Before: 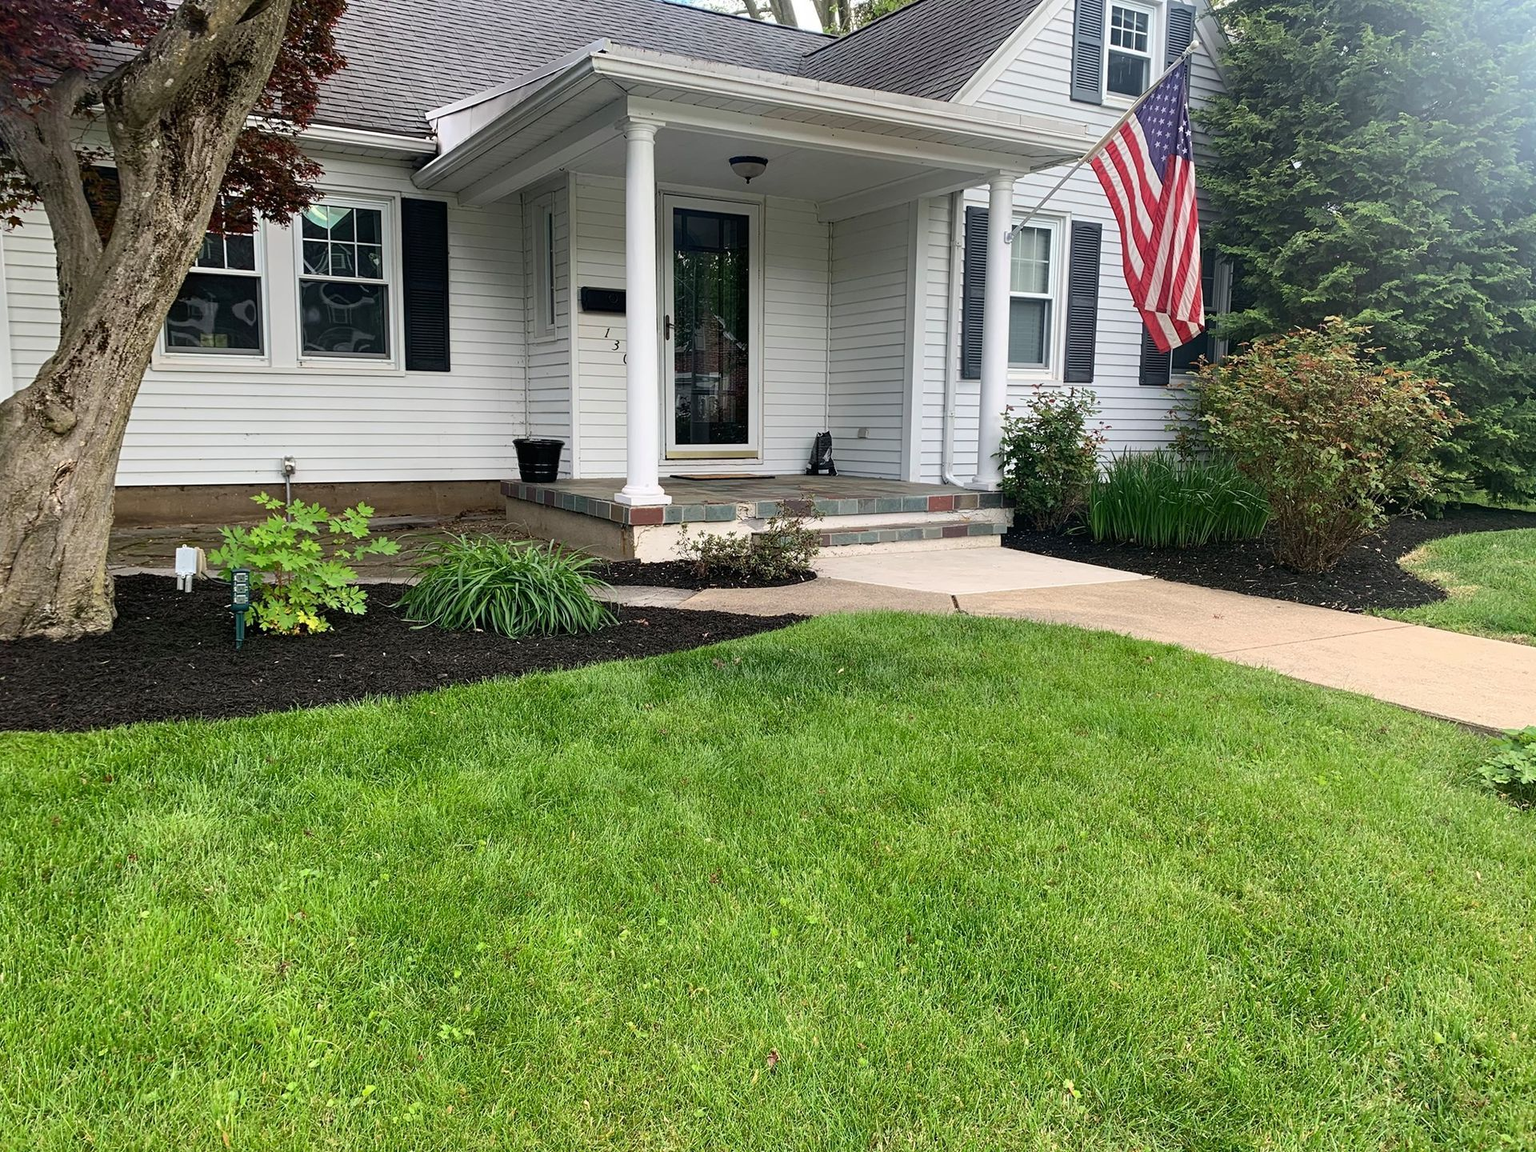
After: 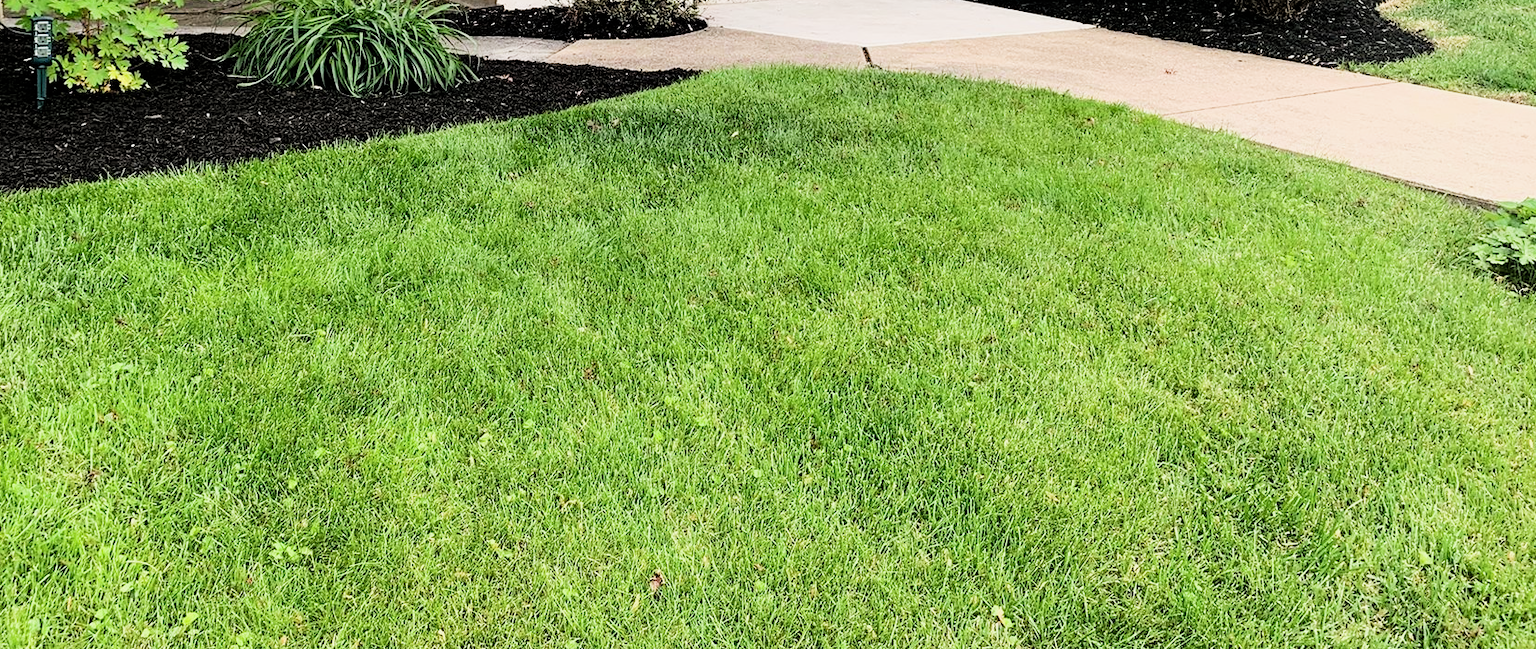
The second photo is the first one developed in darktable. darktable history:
exposure: black level correction 0, exposure 0.5 EV, compensate highlight preservation false
haze removal: compatibility mode true, adaptive false
filmic rgb: black relative exposure -5 EV, hardness 2.88, contrast 1.4, highlights saturation mix -30%
crop and rotate: left 13.306%, top 48.129%, bottom 2.928%
